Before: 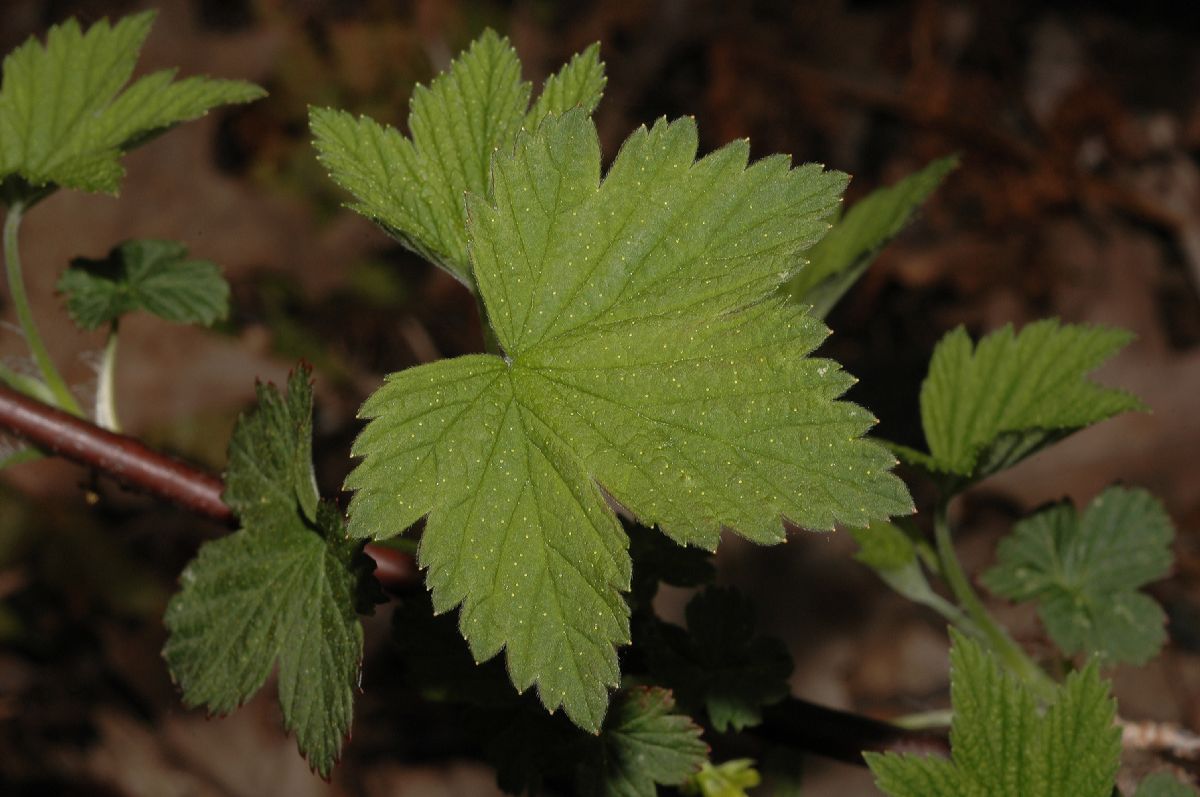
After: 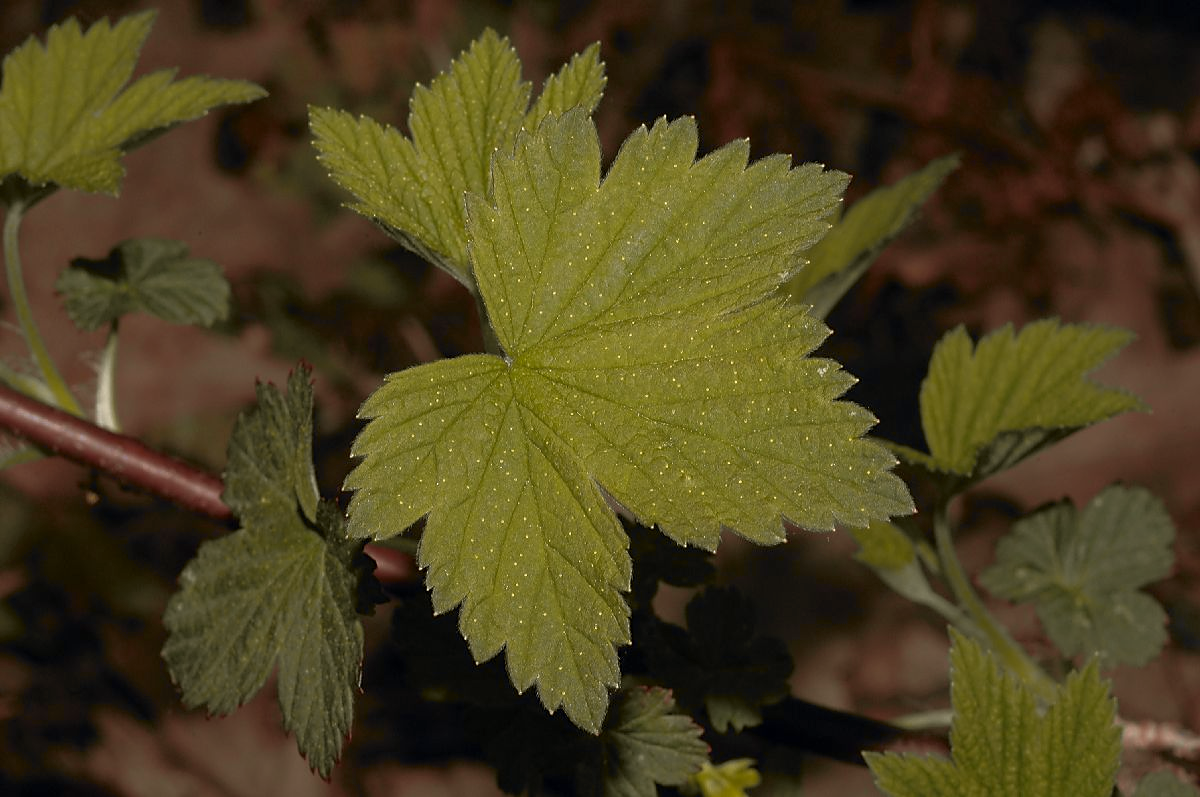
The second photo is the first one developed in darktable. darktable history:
sharpen: radius 1.832, amount 0.404, threshold 1.198
tone curve: curves: ch0 [(0, 0) (0.15, 0.17) (0.452, 0.437) (0.611, 0.588) (0.751, 0.749) (1, 1)]; ch1 [(0, 0) (0.325, 0.327) (0.412, 0.45) (0.453, 0.484) (0.5, 0.501) (0.541, 0.55) (0.617, 0.612) (0.695, 0.697) (1, 1)]; ch2 [(0, 0) (0.386, 0.397) (0.452, 0.459) (0.505, 0.498) (0.524, 0.547) (0.574, 0.566) (0.633, 0.641) (1, 1)], color space Lab, independent channels, preserve colors none
